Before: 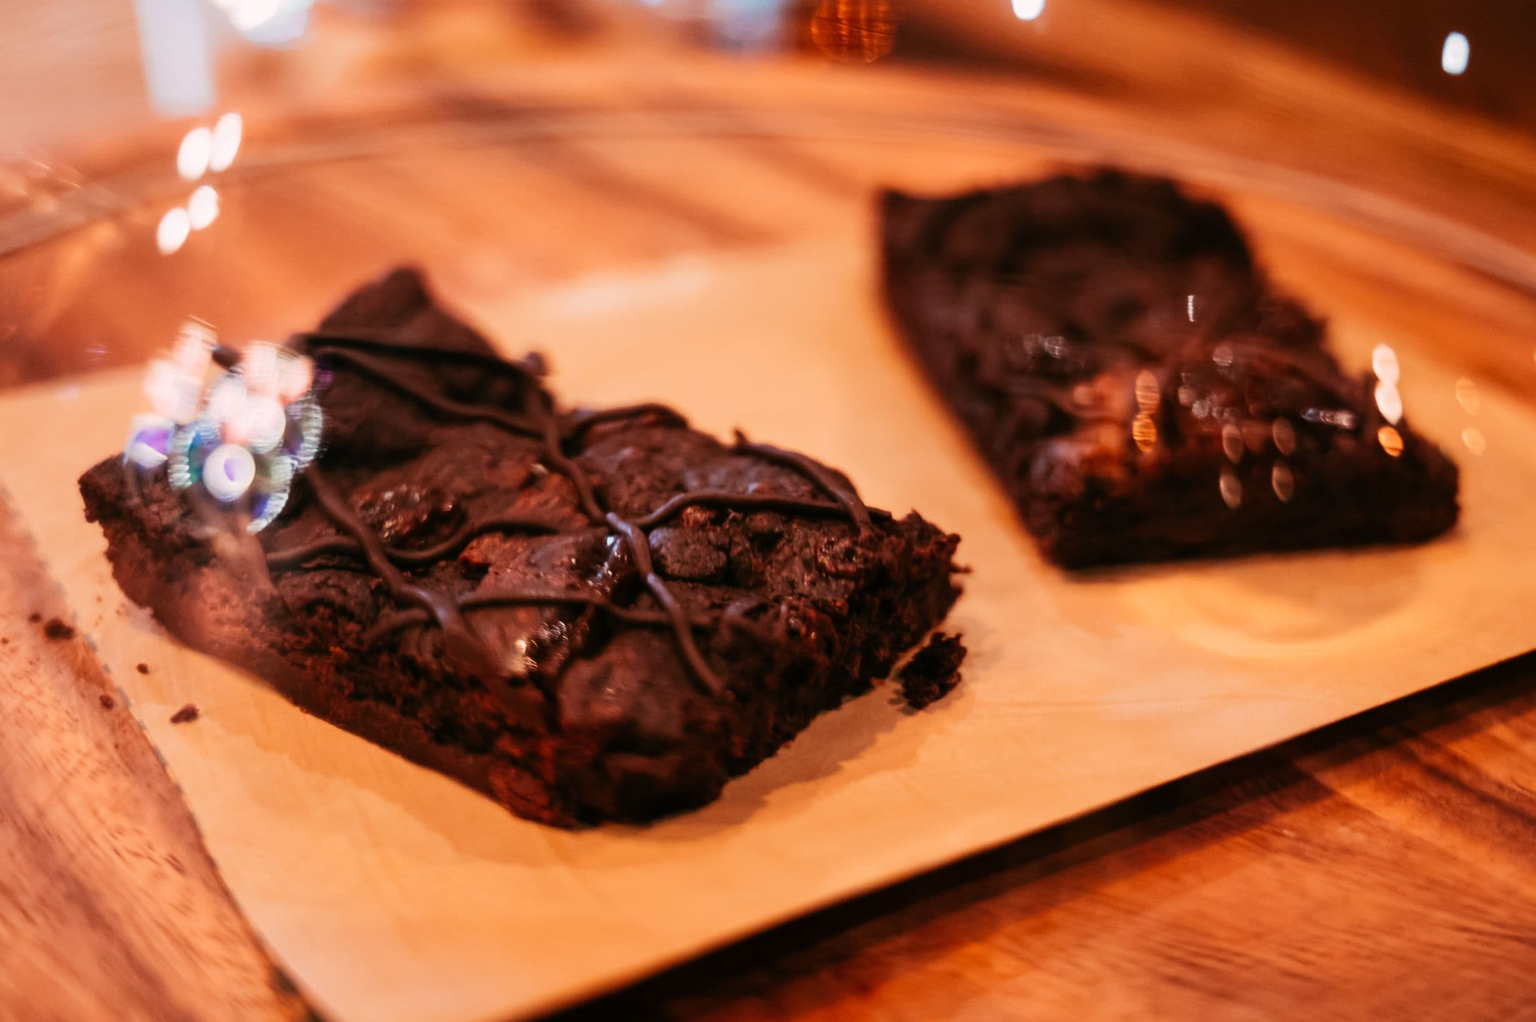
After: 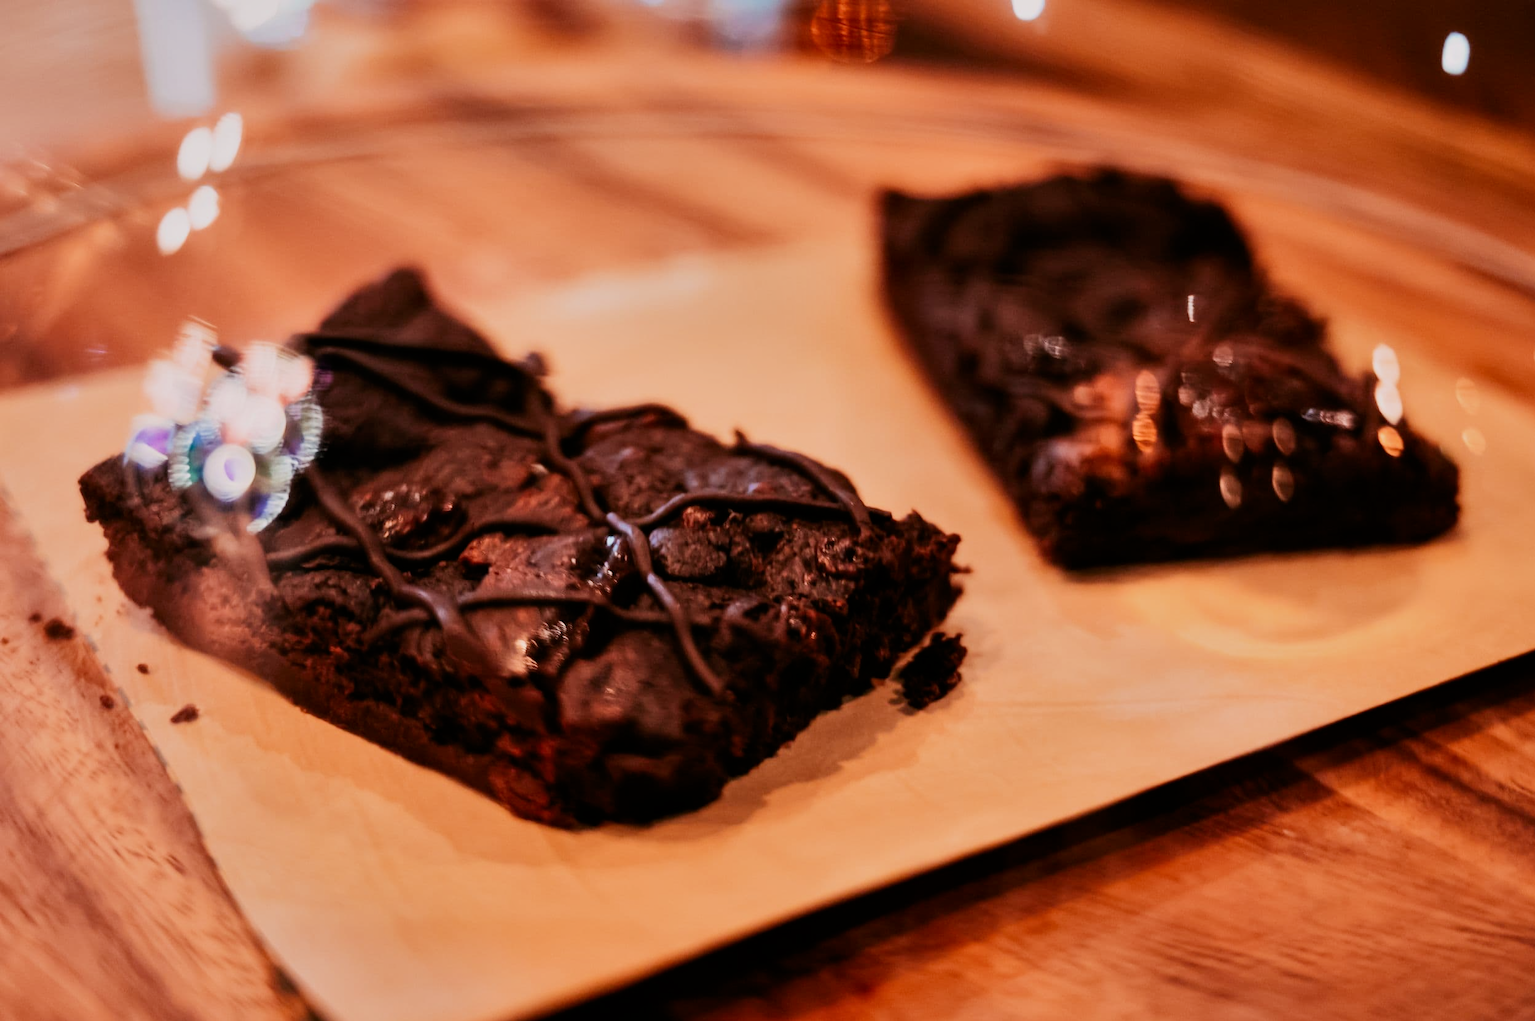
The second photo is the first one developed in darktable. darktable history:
contrast brightness saturation: contrast 0.141
shadows and highlights: shadows 33.33, highlights -46.96, compress 49.98%, soften with gaussian
filmic rgb: black relative exposure -8 EV, white relative exposure 3.97 EV, hardness 4.17, contrast 0.996
